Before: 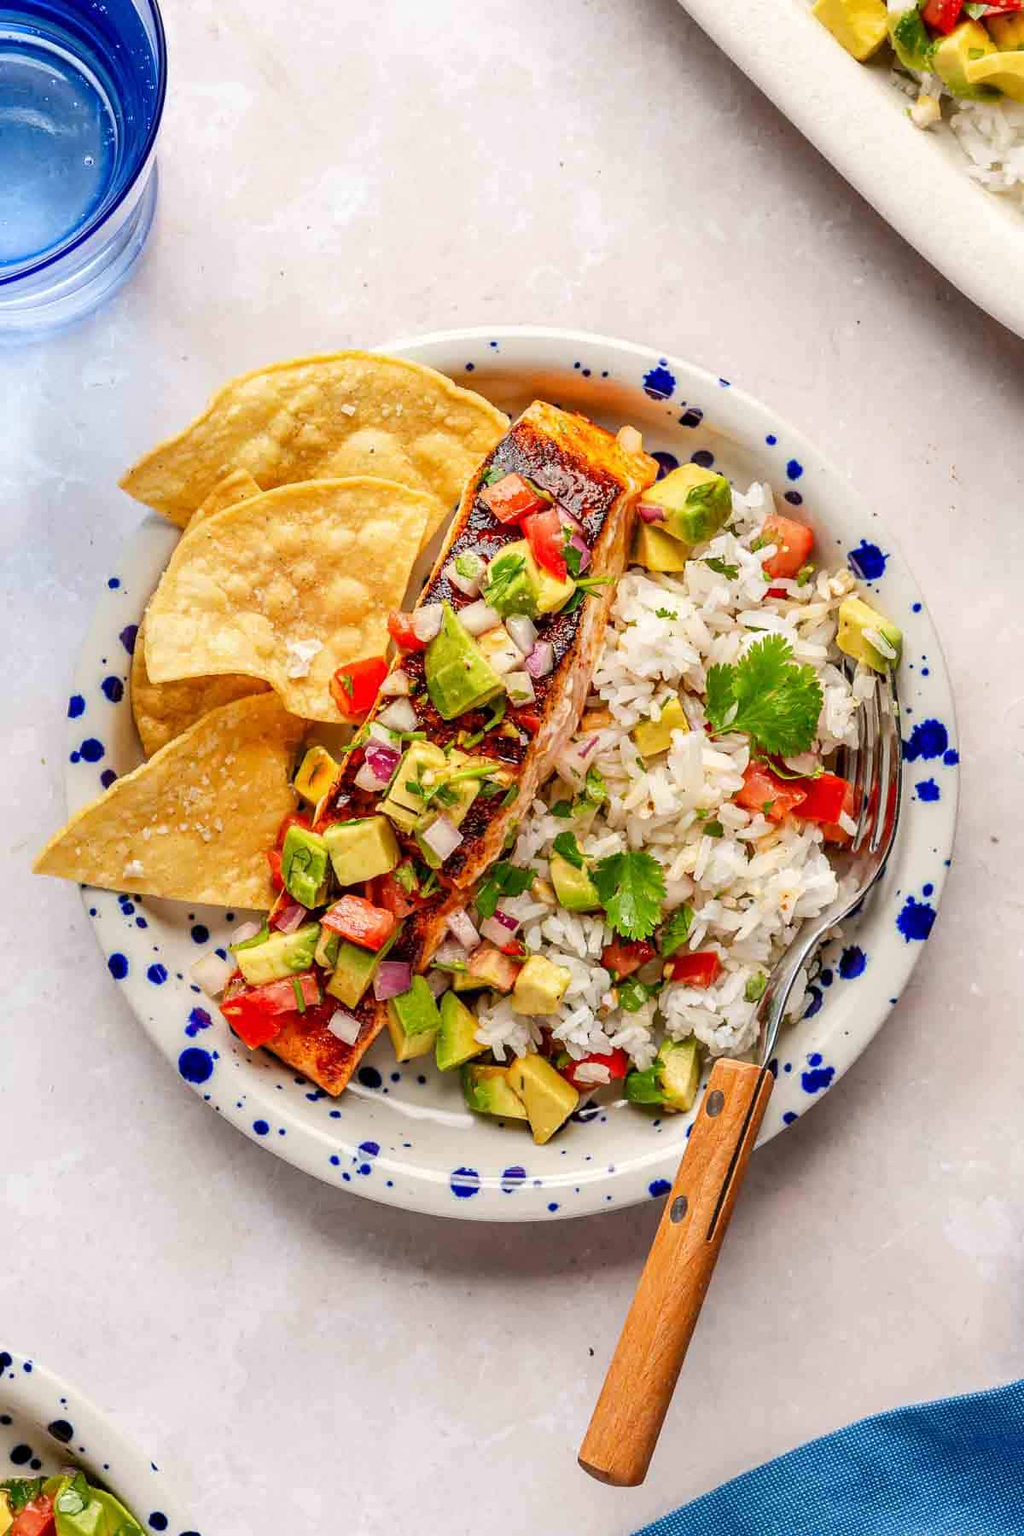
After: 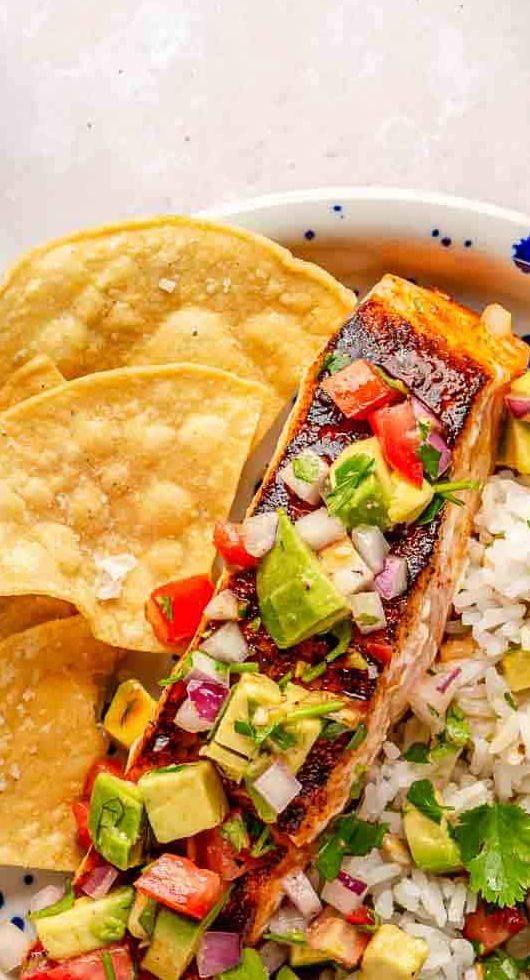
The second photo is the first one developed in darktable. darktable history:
crop: left 20.146%, top 10.848%, right 35.643%, bottom 34.696%
